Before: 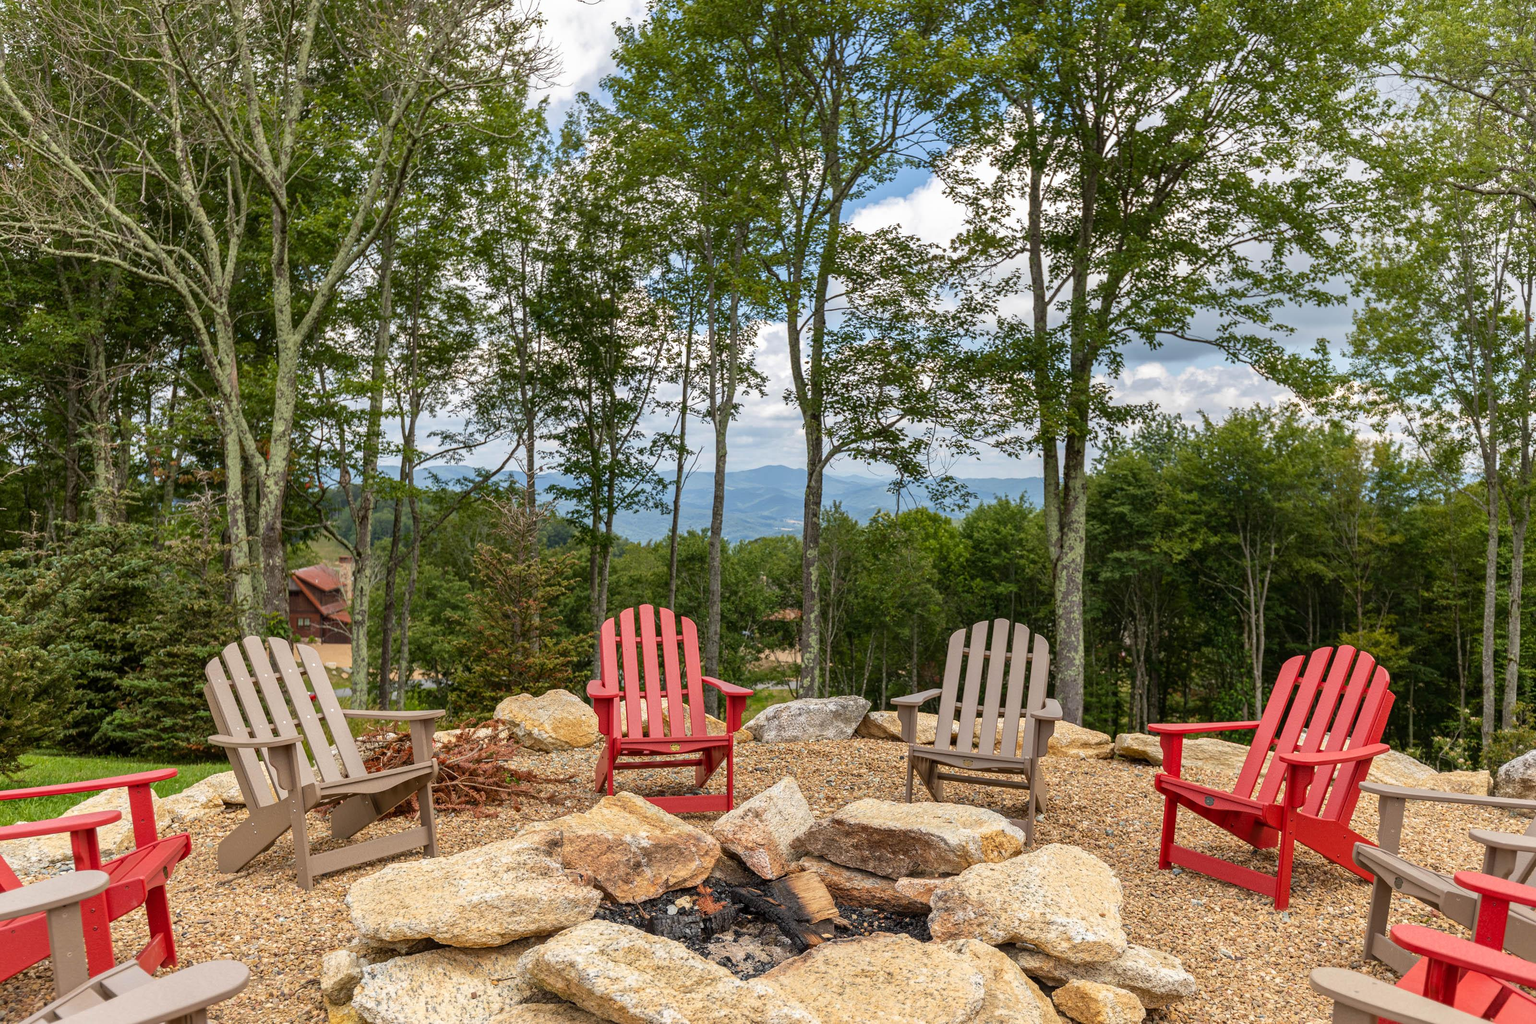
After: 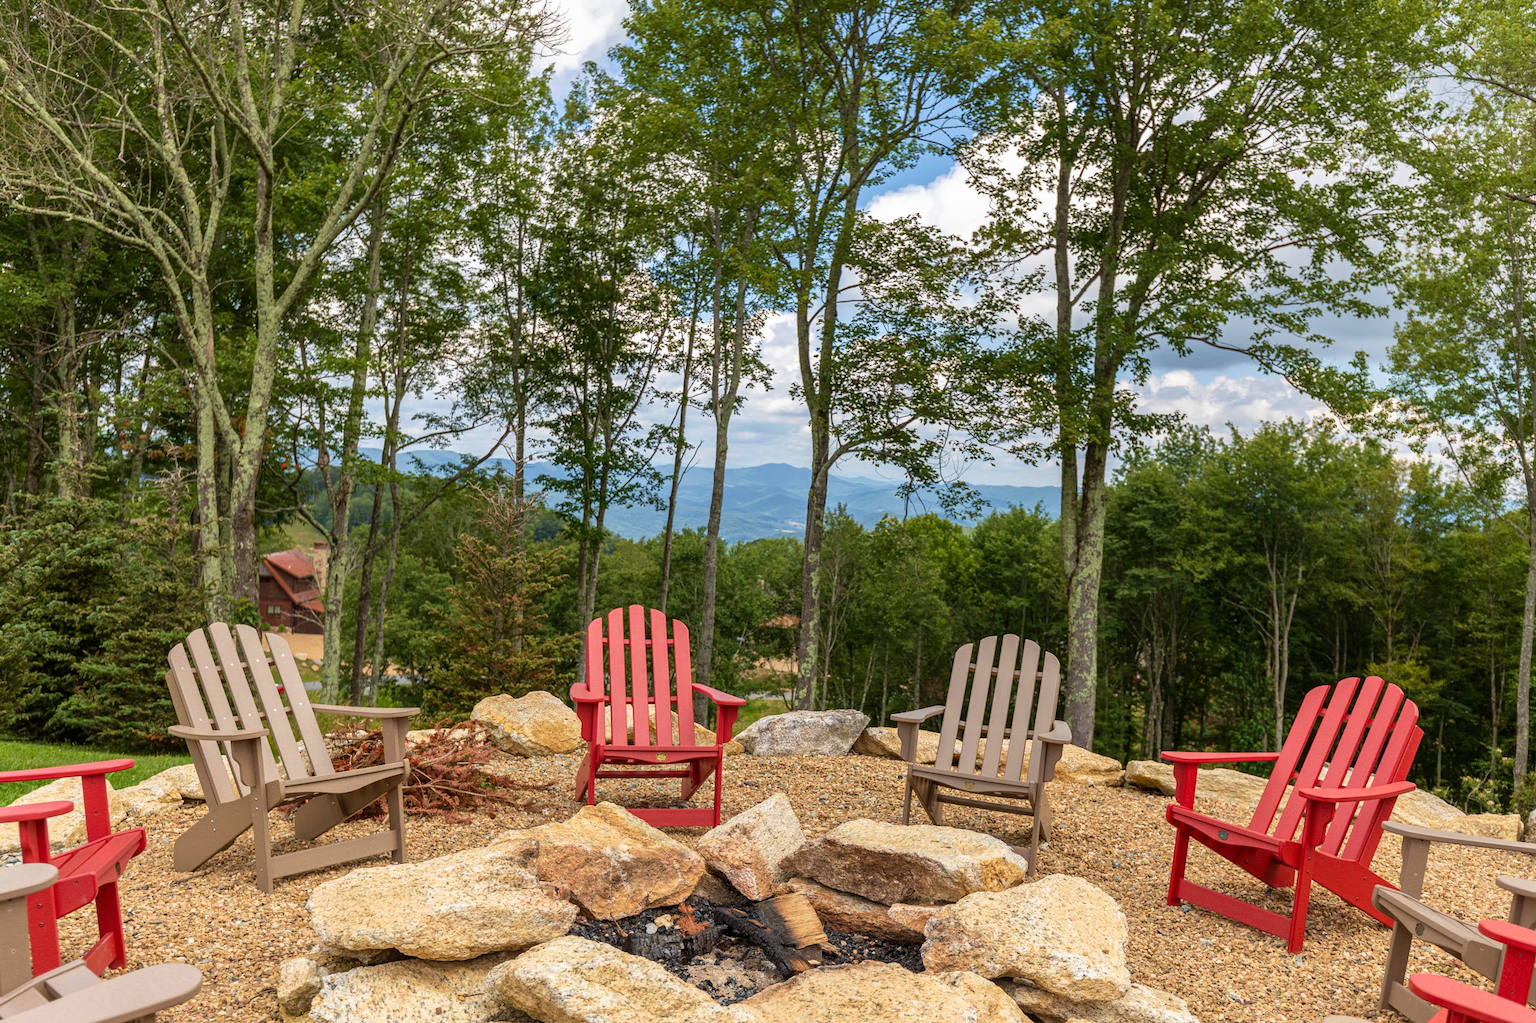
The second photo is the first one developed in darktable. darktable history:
velvia: on, module defaults
crop and rotate: angle -2.19°
